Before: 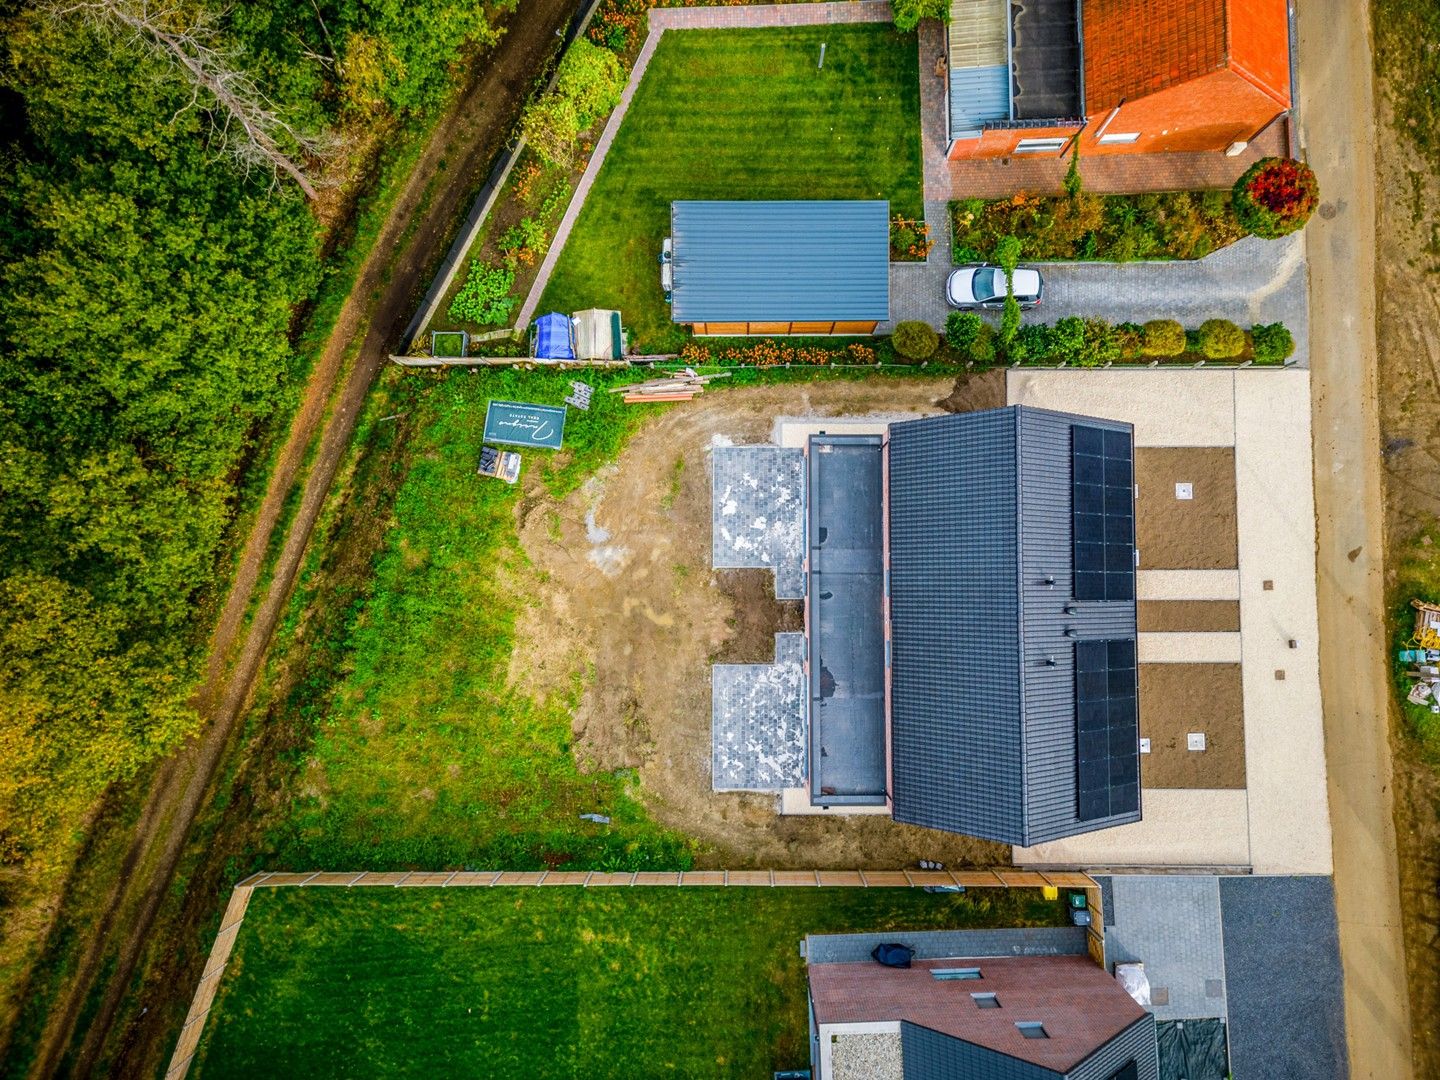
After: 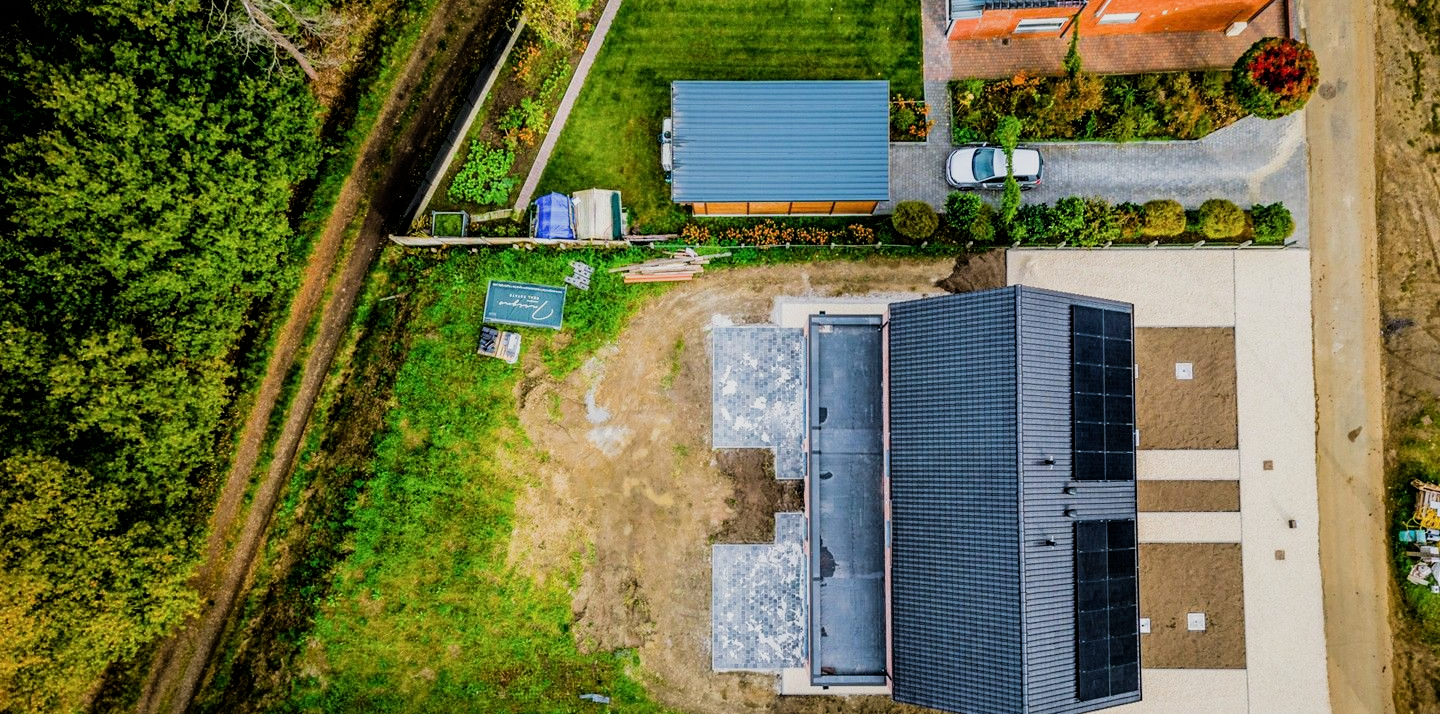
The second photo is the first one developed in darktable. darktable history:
crop: top 11.14%, bottom 22.719%
filmic rgb: black relative exposure -5.1 EV, white relative exposure 3.95 EV, hardness 2.9, contrast 1.3, highlights saturation mix -28.92%
